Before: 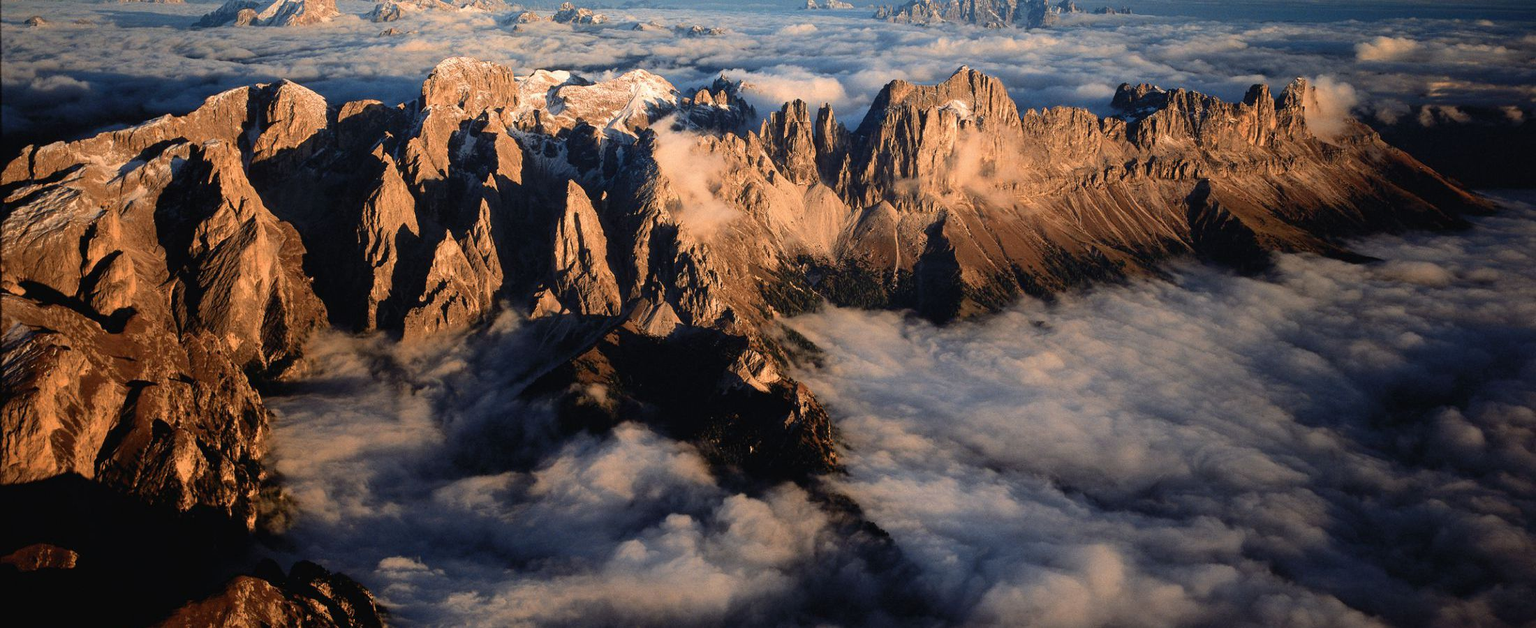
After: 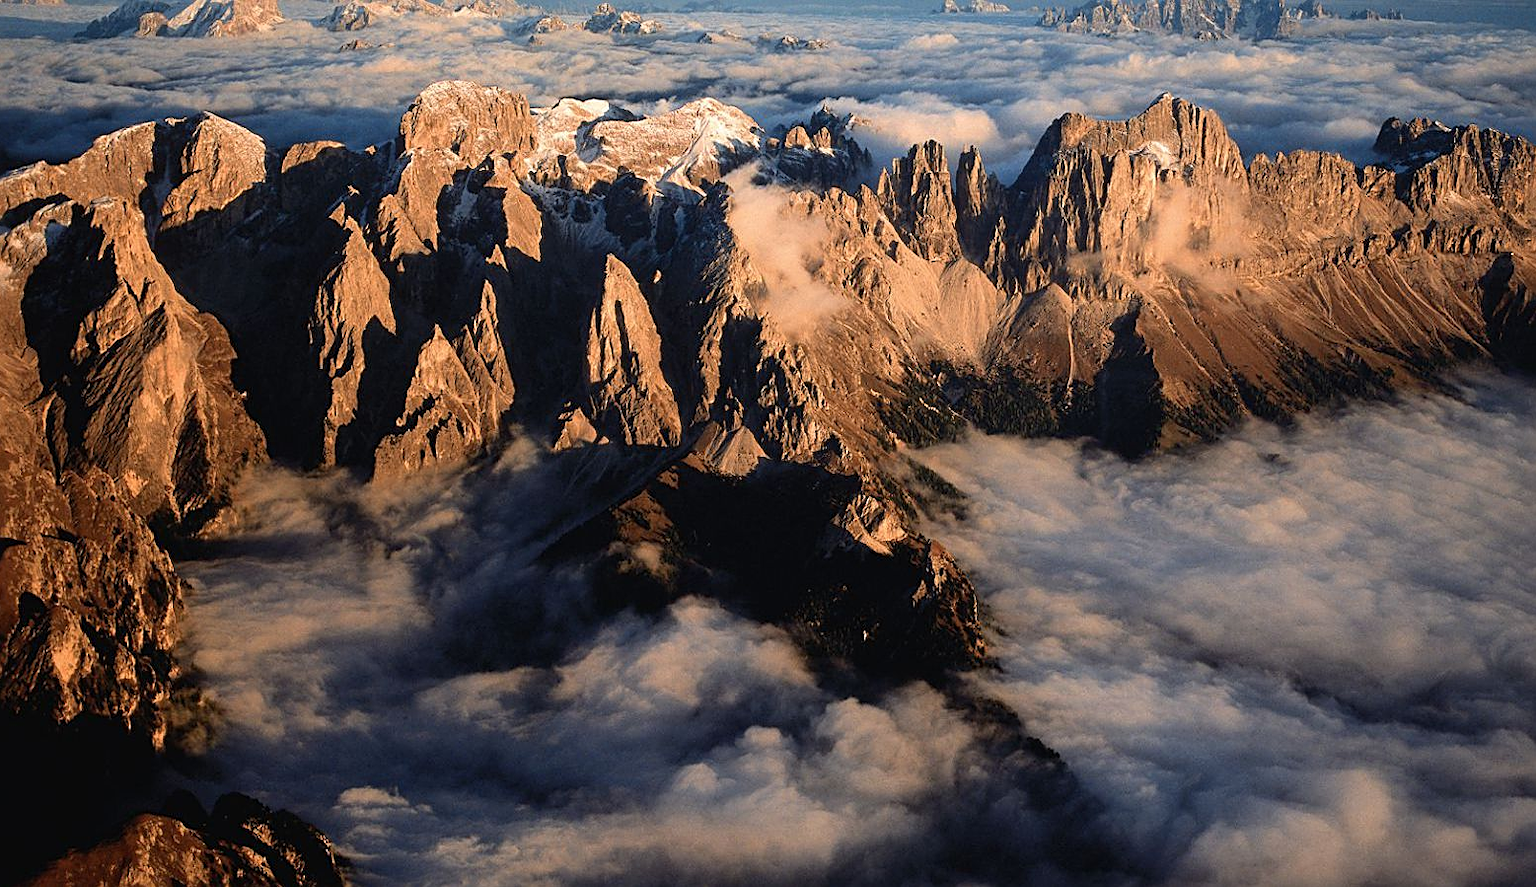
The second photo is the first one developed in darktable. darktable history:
sharpen: on, module defaults
crop and rotate: left 9.061%, right 20.142%
